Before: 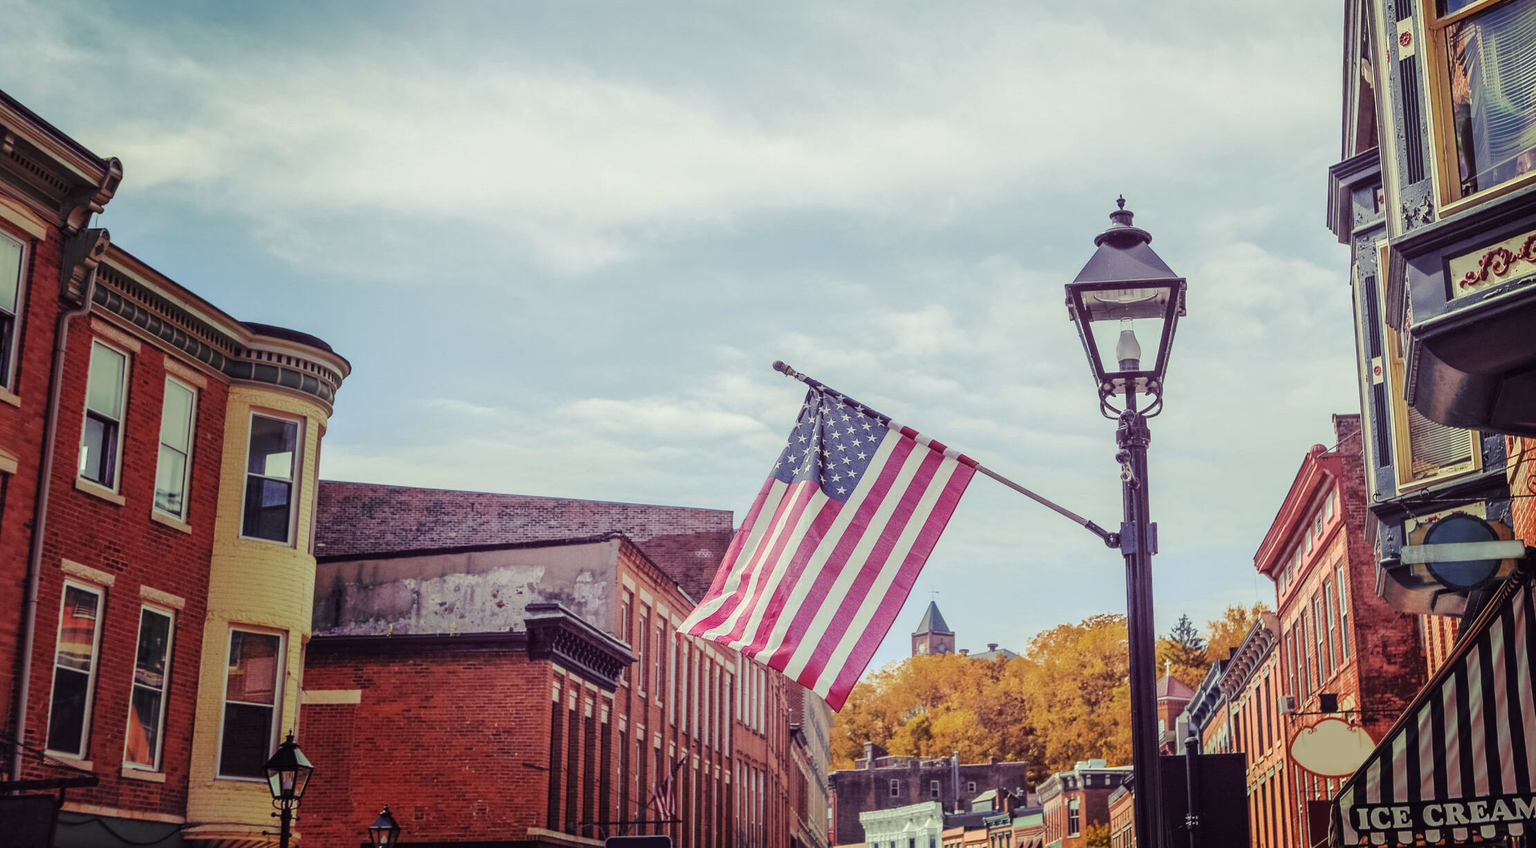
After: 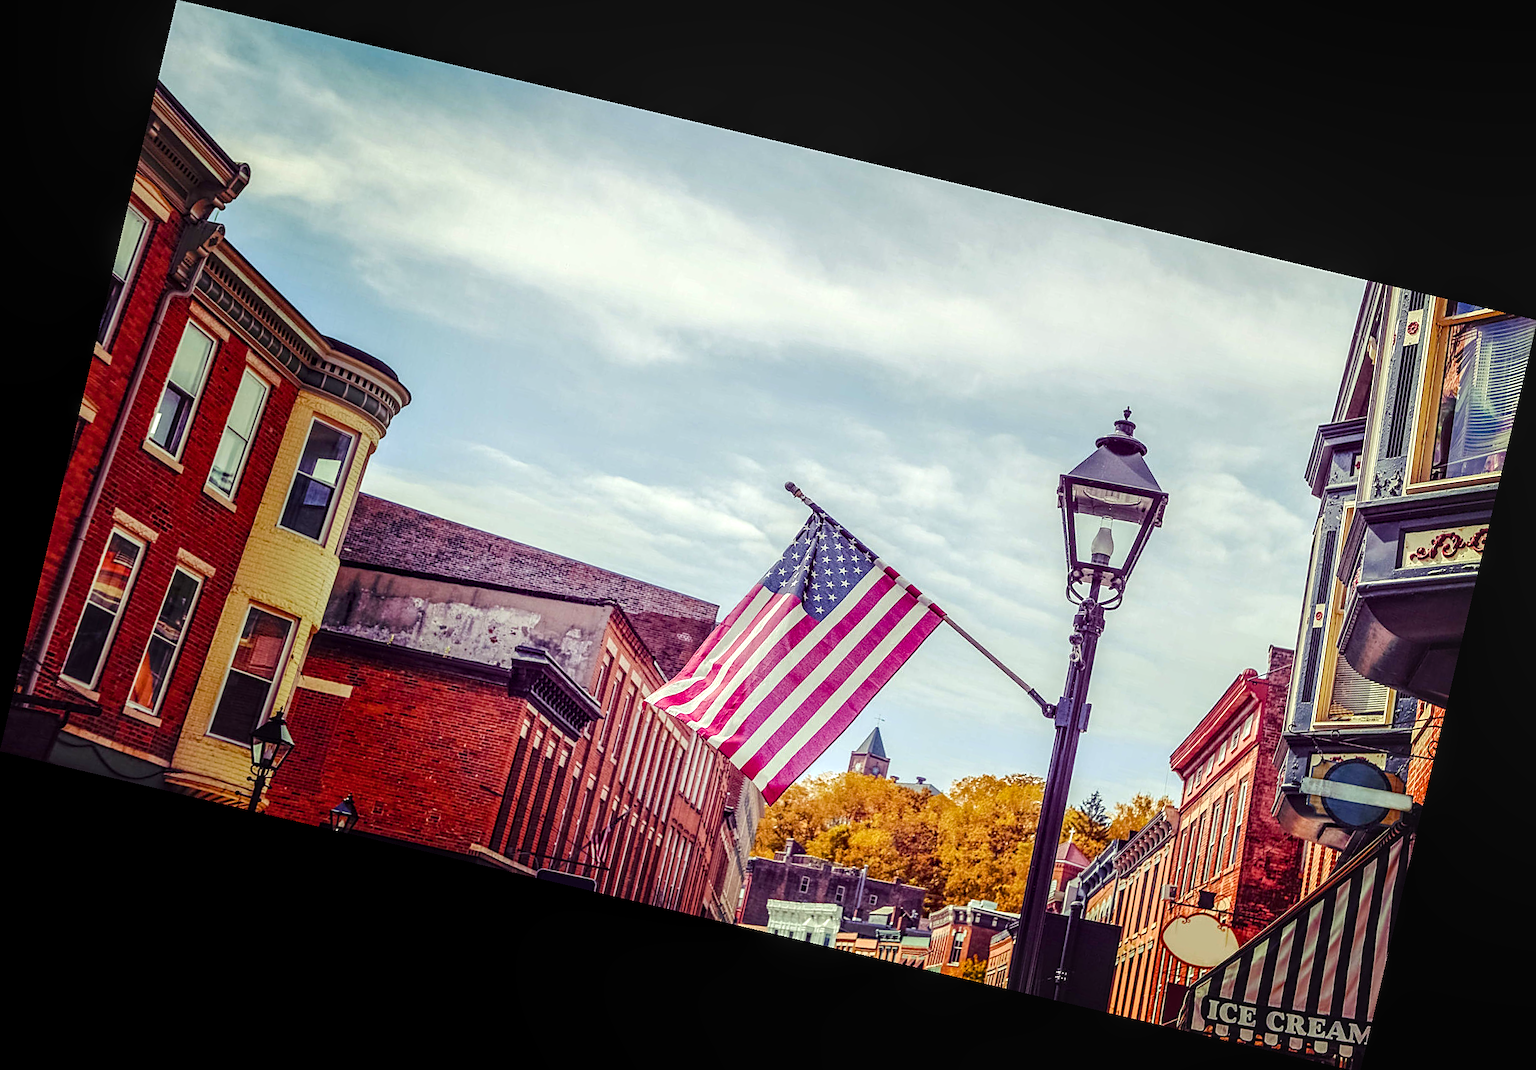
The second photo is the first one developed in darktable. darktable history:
tone equalizer: -8 EV -0.417 EV, -7 EV -0.389 EV, -6 EV -0.333 EV, -5 EV -0.222 EV, -3 EV 0.222 EV, -2 EV 0.333 EV, -1 EV 0.389 EV, +0 EV 0.417 EV, edges refinement/feathering 500, mask exposure compensation -1.57 EV, preserve details no
rotate and perspective: rotation 13.27°, automatic cropping off
sharpen: on, module defaults
local contrast: detail 130%
color balance rgb: perceptual saturation grading › global saturation 35%, perceptual saturation grading › highlights -25%, perceptual saturation grading › shadows 50%
